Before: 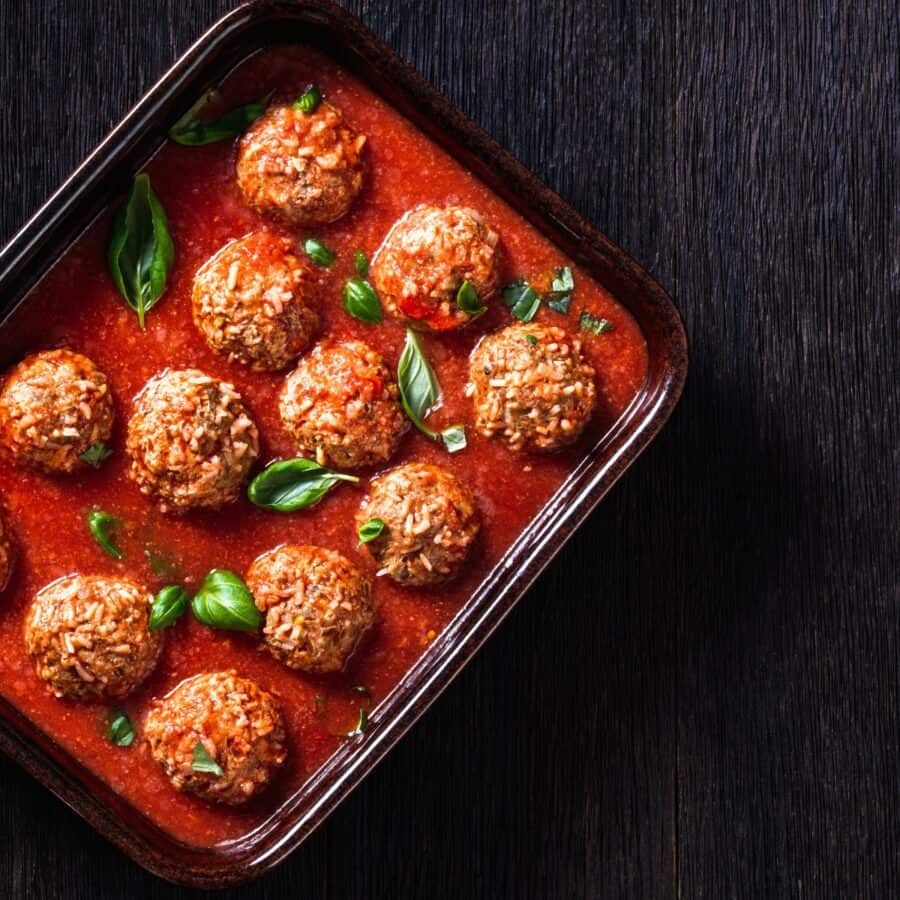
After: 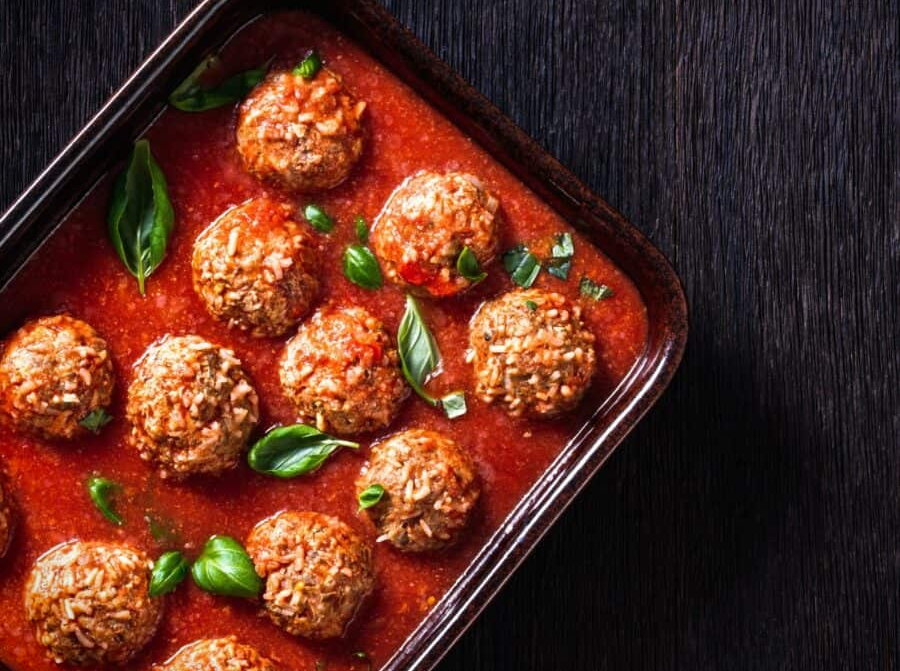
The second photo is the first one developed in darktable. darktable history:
crop: top 3.827%, bottom 21.513%
vignetting: fall-off start 97.15%, saturation 0.048, width/height ratio 1.181
